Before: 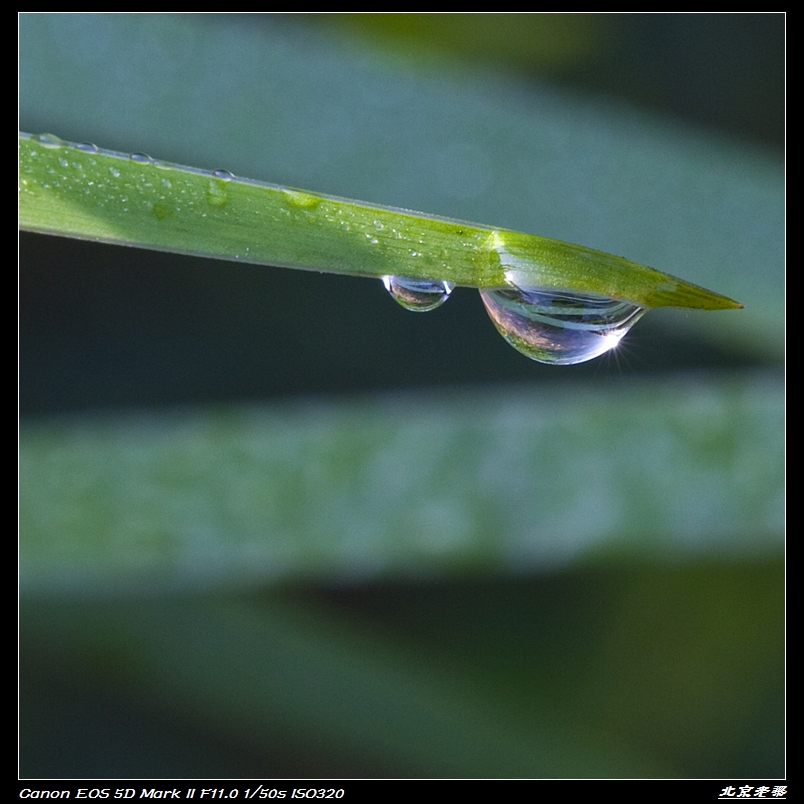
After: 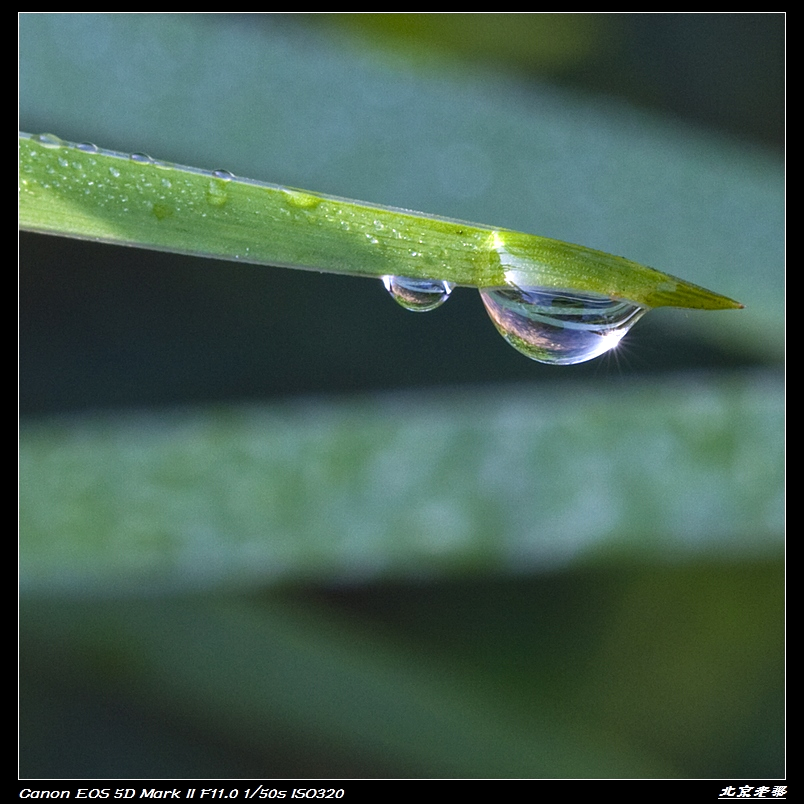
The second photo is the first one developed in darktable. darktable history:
local contrast: highlights 107%, shadows 102%, detail 131%, midtone range 0.2
exposure: exposure 0.223 EV, compensate highlight preservation false
